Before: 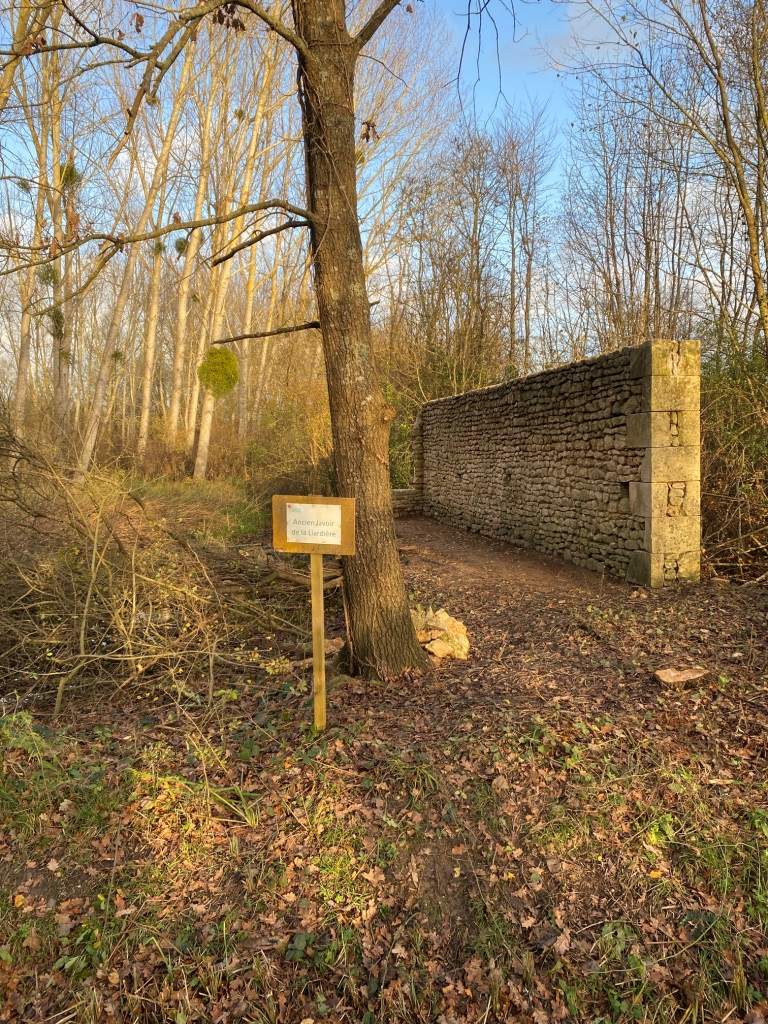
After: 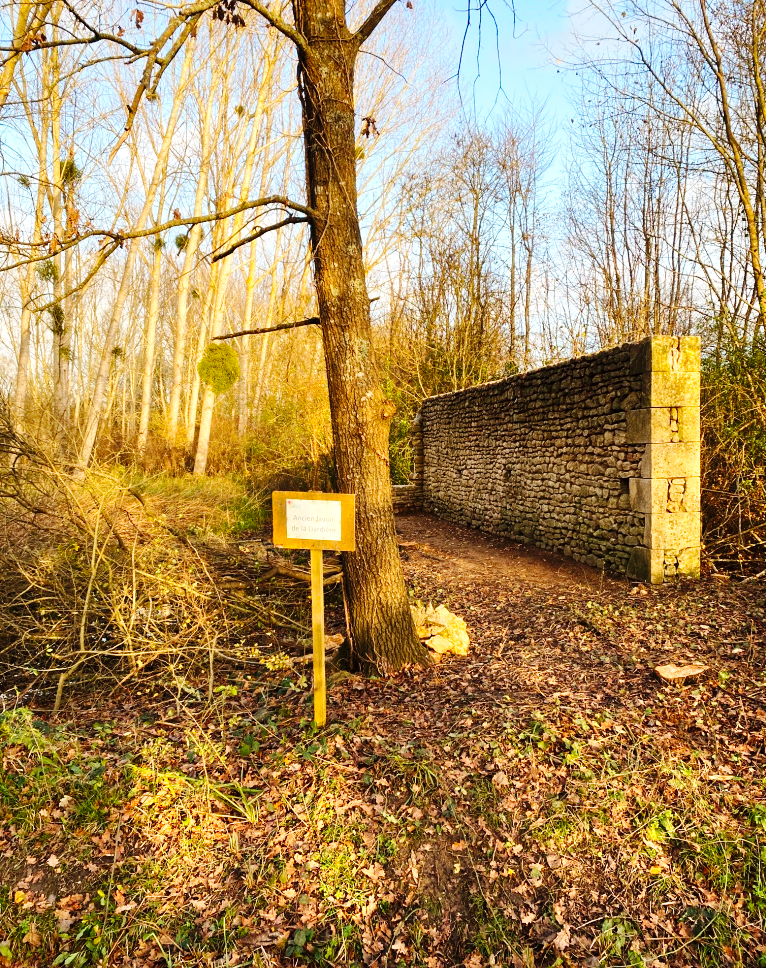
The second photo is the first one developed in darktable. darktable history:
tone equalizer: -8 EV -0.389 EV, -7 EV -0.42 EV, -6 EV -0.362 EV, -5 EV -0.243 EV, -3 EV 0.254 EV, -2 EV 0.359 EV, -1 EV 0.406 EV, +0 EV 0.412 EV, edges refinement/feathering 500, mask exposure compensation -1.57 EV, preserve details no
base curve: curves: ch0 [(0, 0) (0.036, 0.025) (0.121, 0.166) (0.206, 0.329) (0.605, 0.79) (1, 1)], preserve colors none
crop: top 0.393%, right 0.256%, bottom 5.07%
